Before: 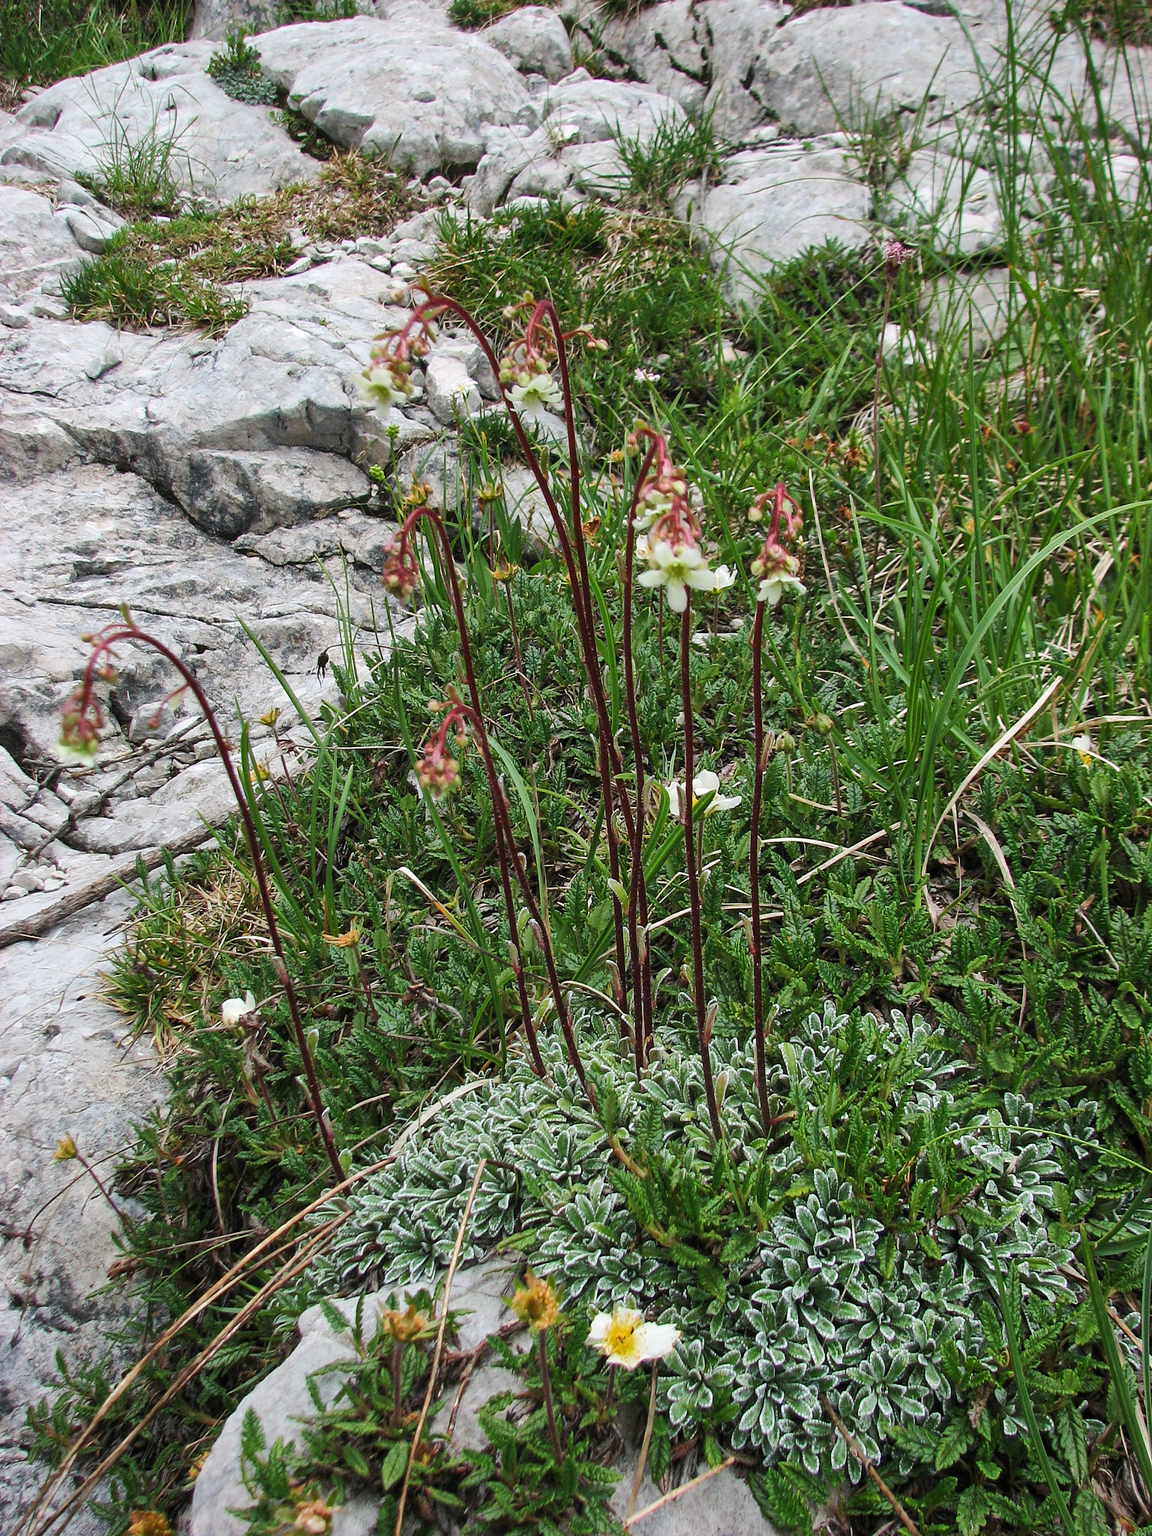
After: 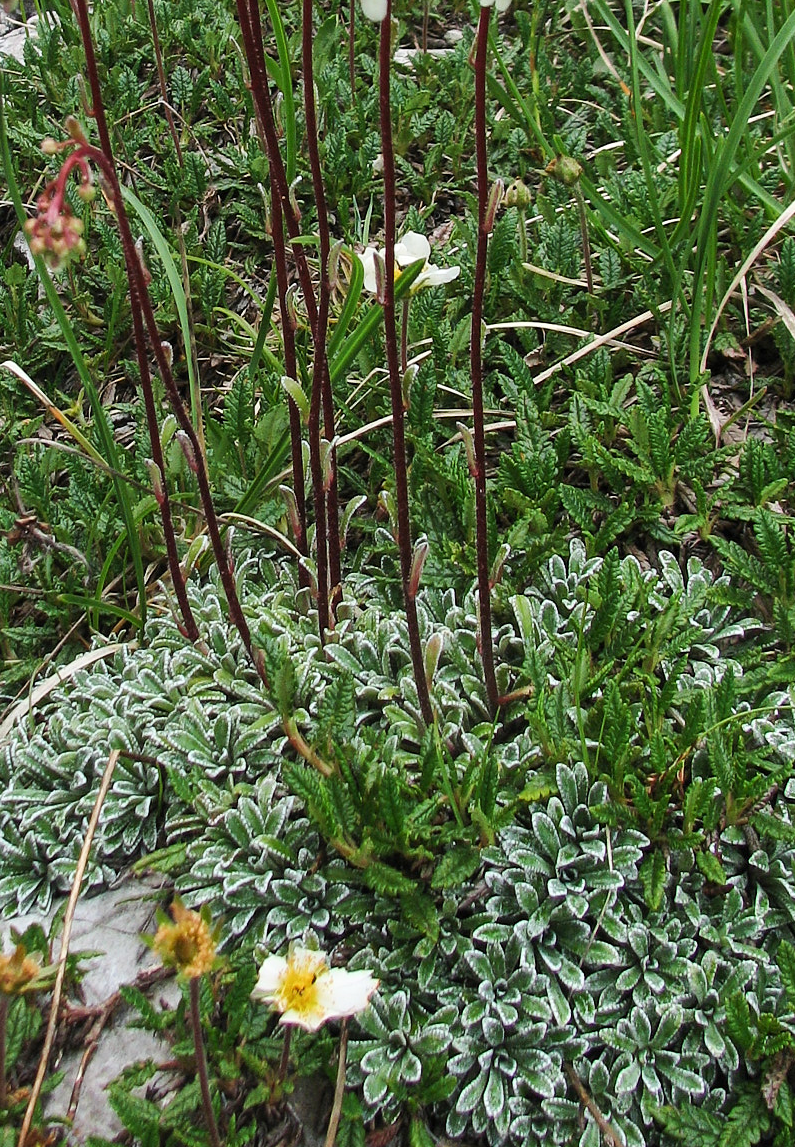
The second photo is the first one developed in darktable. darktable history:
shadows and highlights: shadows 0, highlights 40
crop: left 34.479%, top 38.822%, right 13.718%, bottom 5.172%
